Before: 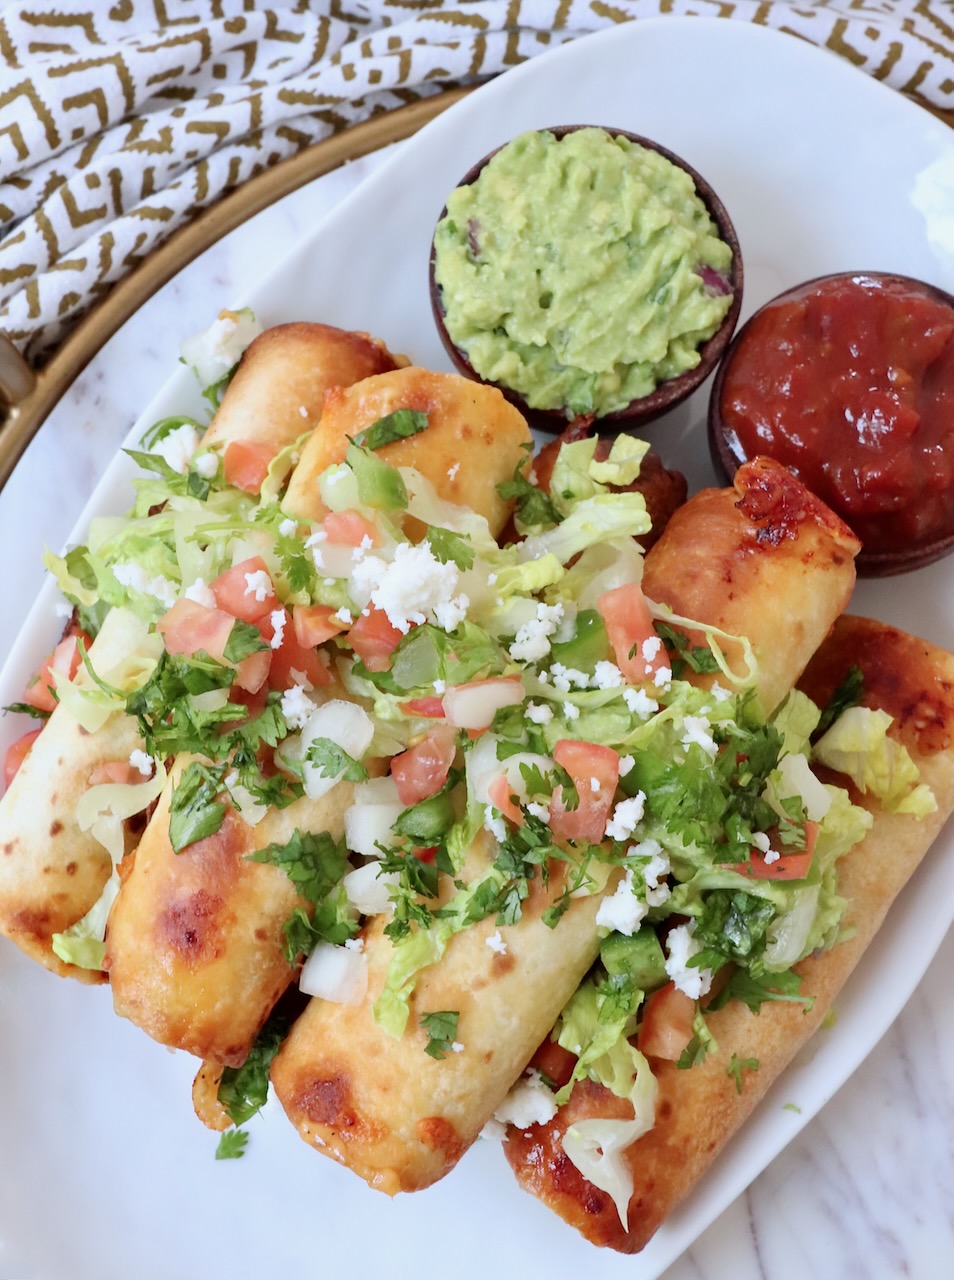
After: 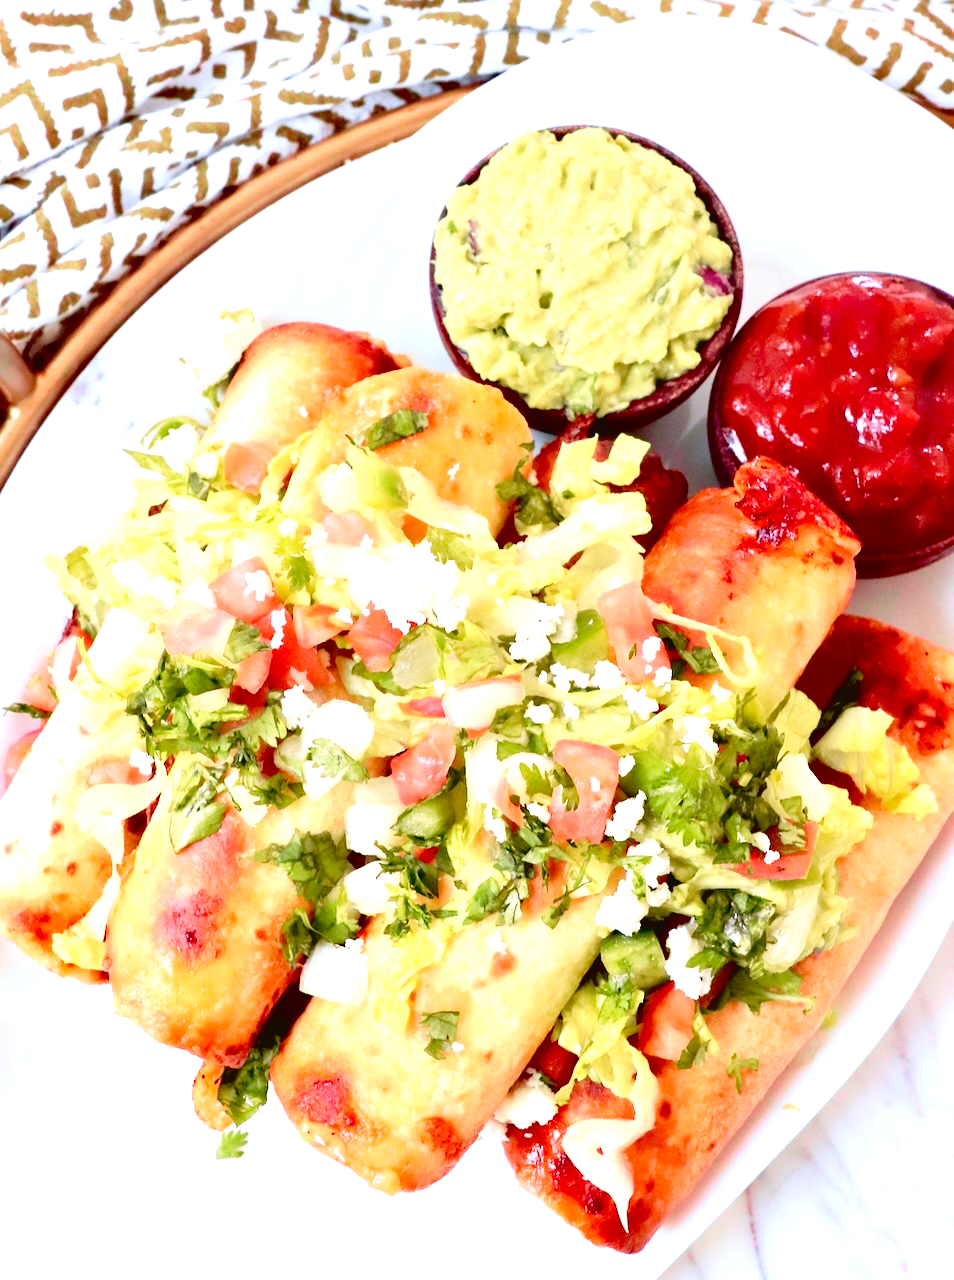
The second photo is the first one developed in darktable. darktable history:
tone curve: curves: ch0 [(0, 0.036) (0.119, 0.115) (0.466, 0.498) (0.715, 0.767) (0.817, 0.865) (1, 0.998)]; ch1 [(0, 0) (0.377, 0.424) (0.442, 0.491) (0.487, 0.498) (0.514, 0.512) (0.536, 0.577) (0.66, 0.724) (1, 1)]; ch2 [(0, 0) (0.38, 0.405) (0.463, 0.443) (0.492, 0.486) (0.526, 0.541) (0.578, 0.598) (1, 1)], color space Lab, independent channels, preserve colors none
exposure: black level correction 0.011, exposure 1.088 EV, compensate exposure bias true, compensate highlight preservation false
